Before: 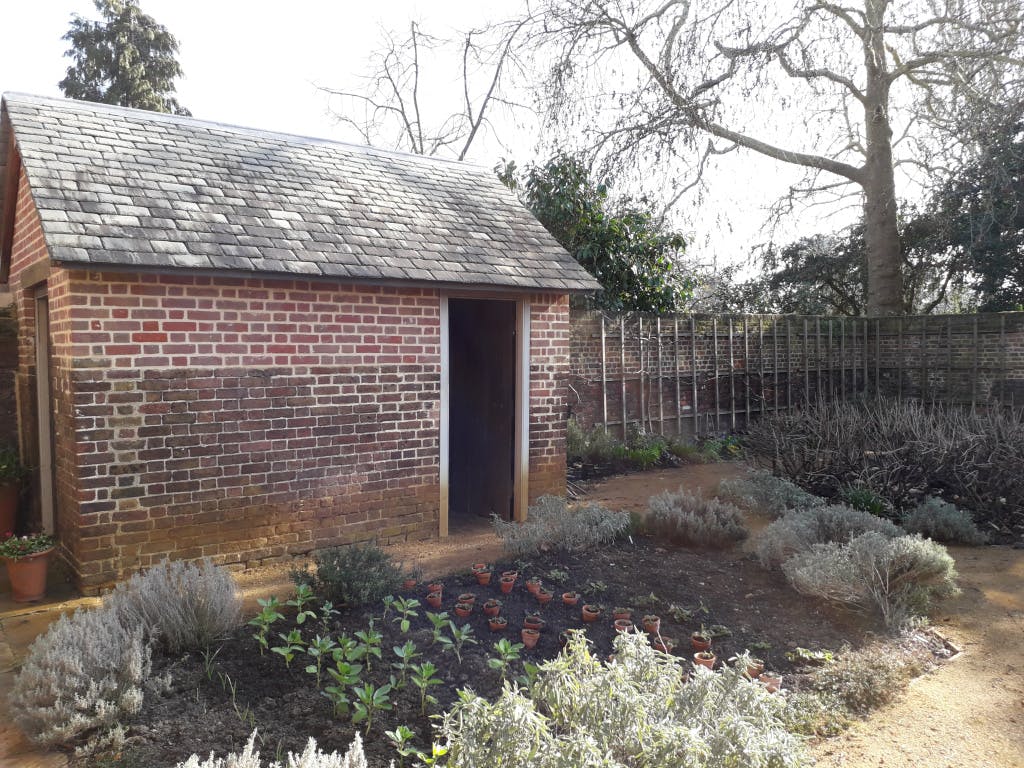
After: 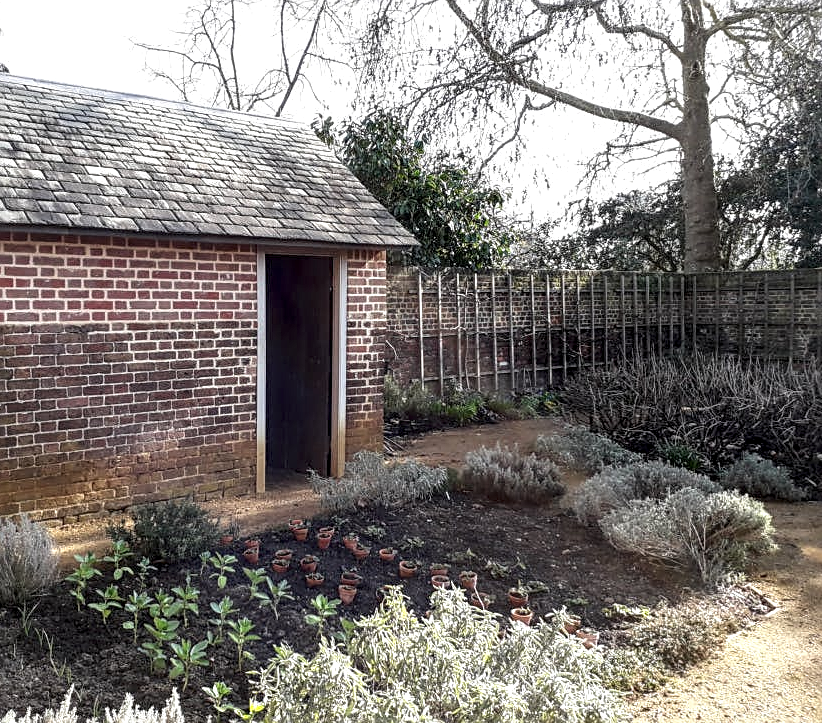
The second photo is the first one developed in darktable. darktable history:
local contrast: highlights 20%, shadows 70%, detail 170%
sharpen: on, module defaults
white balance: emerald 1
crop and rotate: left 17.959%, top 5.771%, right 1.742%
